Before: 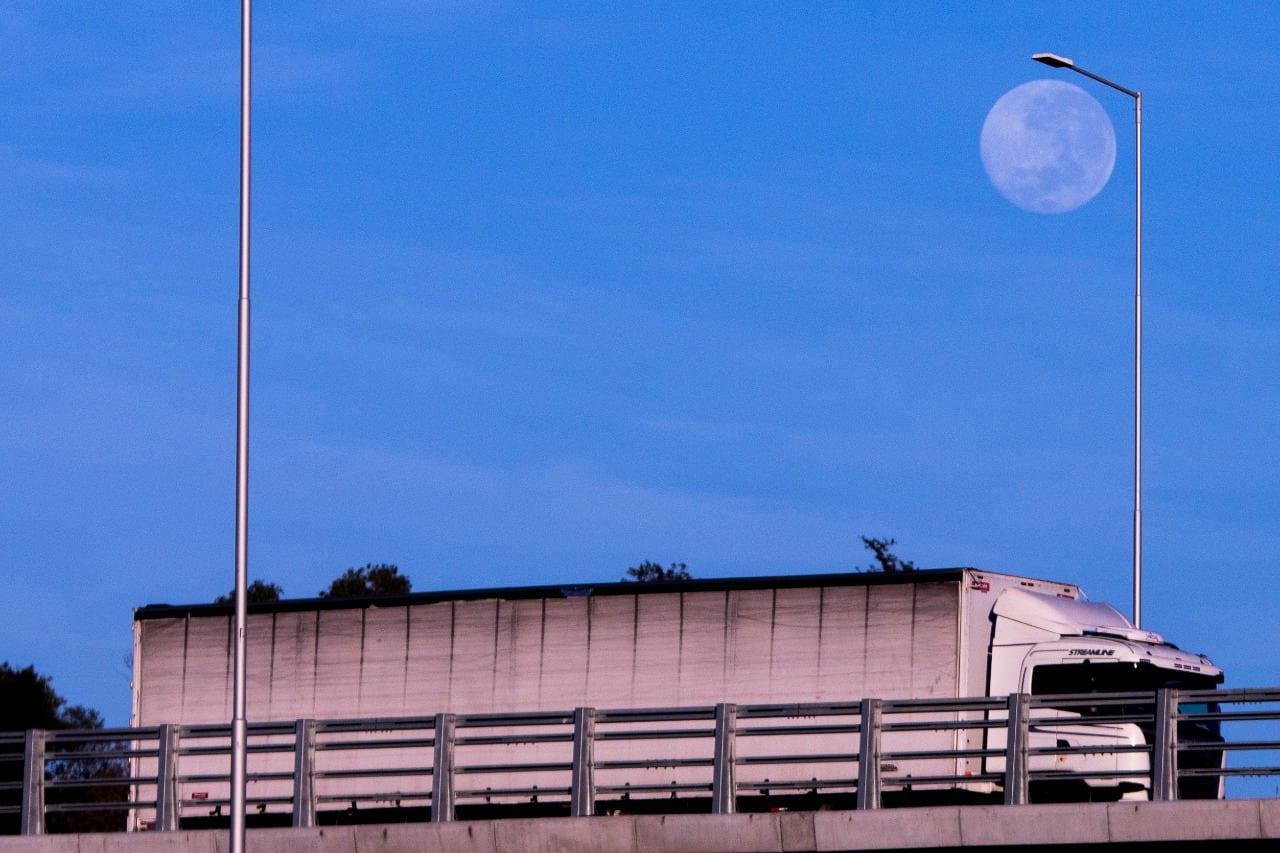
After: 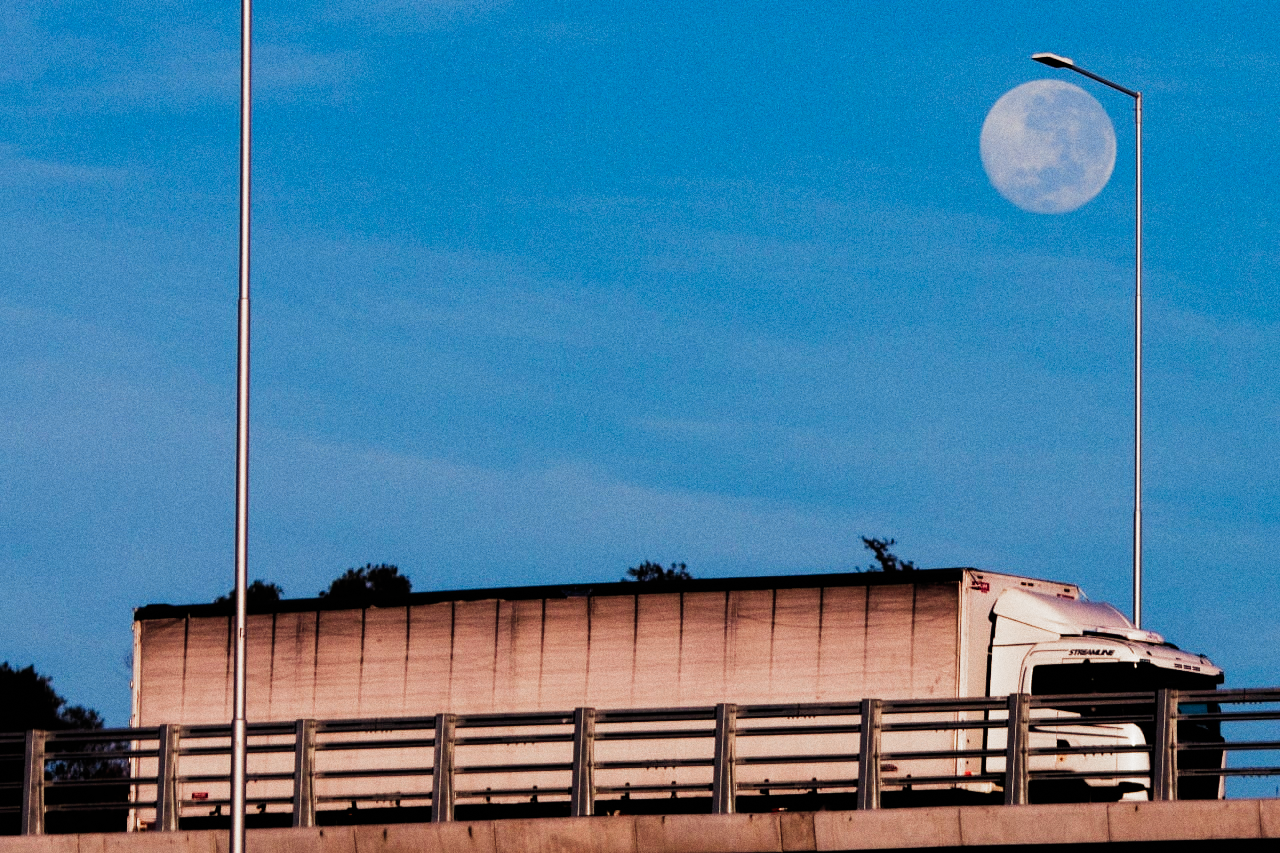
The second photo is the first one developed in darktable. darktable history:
grain: coarseness 0.09 ISO
filmic rgb: black relative exposure -6.43 EV, white relative exposure 2.43 EV, threshold 3 EV, hardness 5.27, latitude 0.1%, contrast 1.425, highlights saturation mix 2%, preserve chrominance no, color science v5 (2021), contrast in shadows safe, contrast in highlights safe, enable highlight reconstruction true
white balance: red 1.08, blue 0.791
